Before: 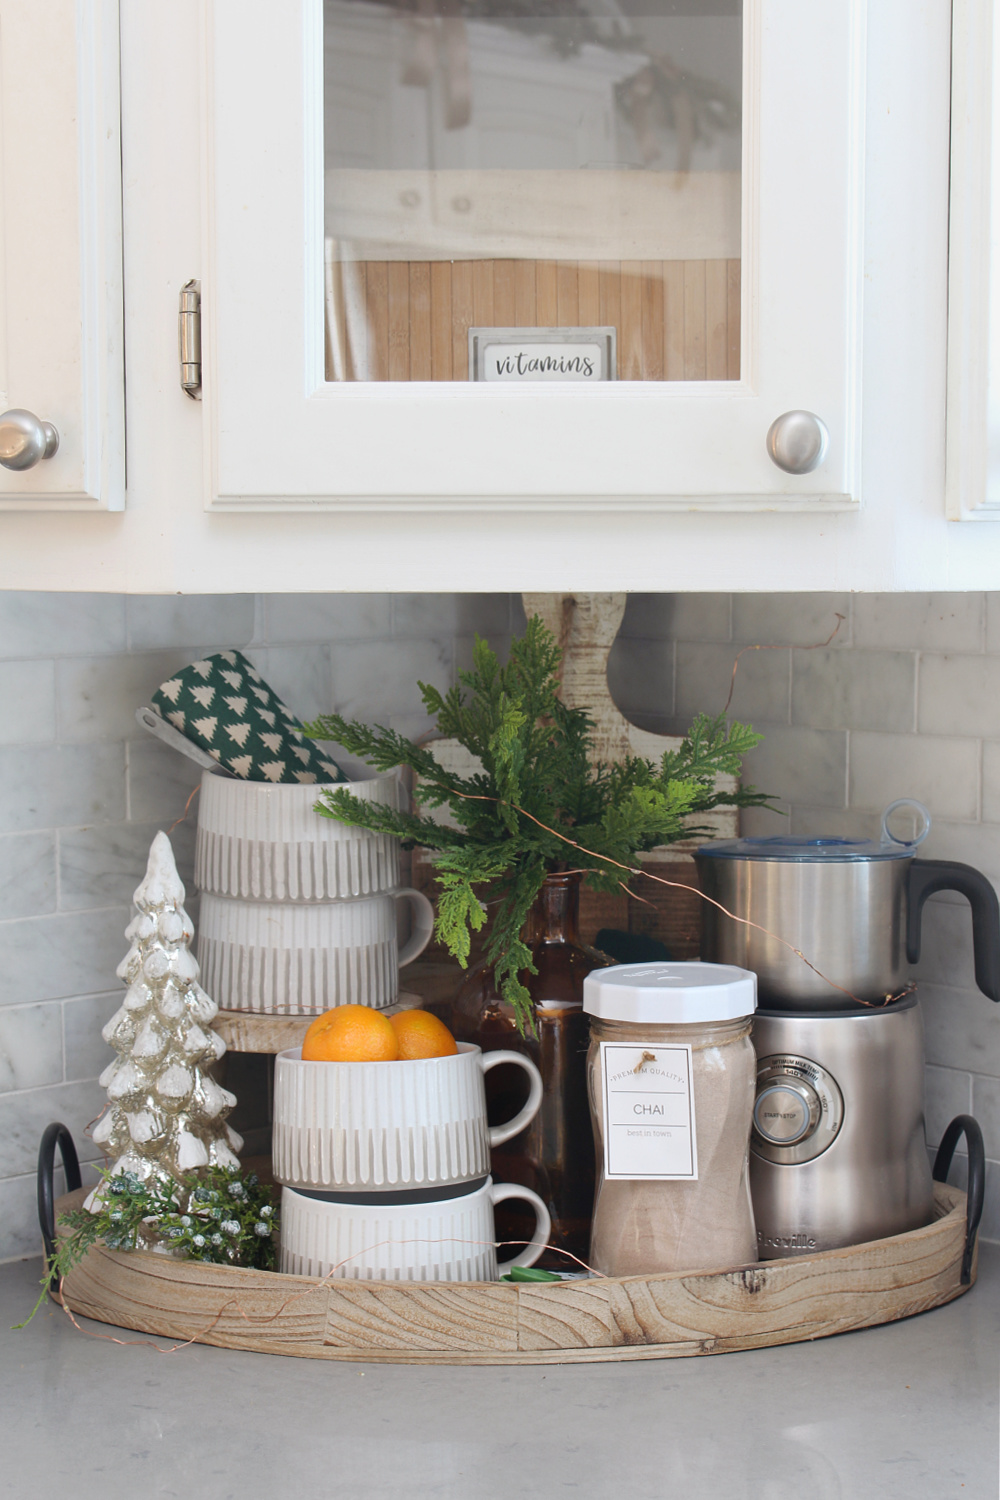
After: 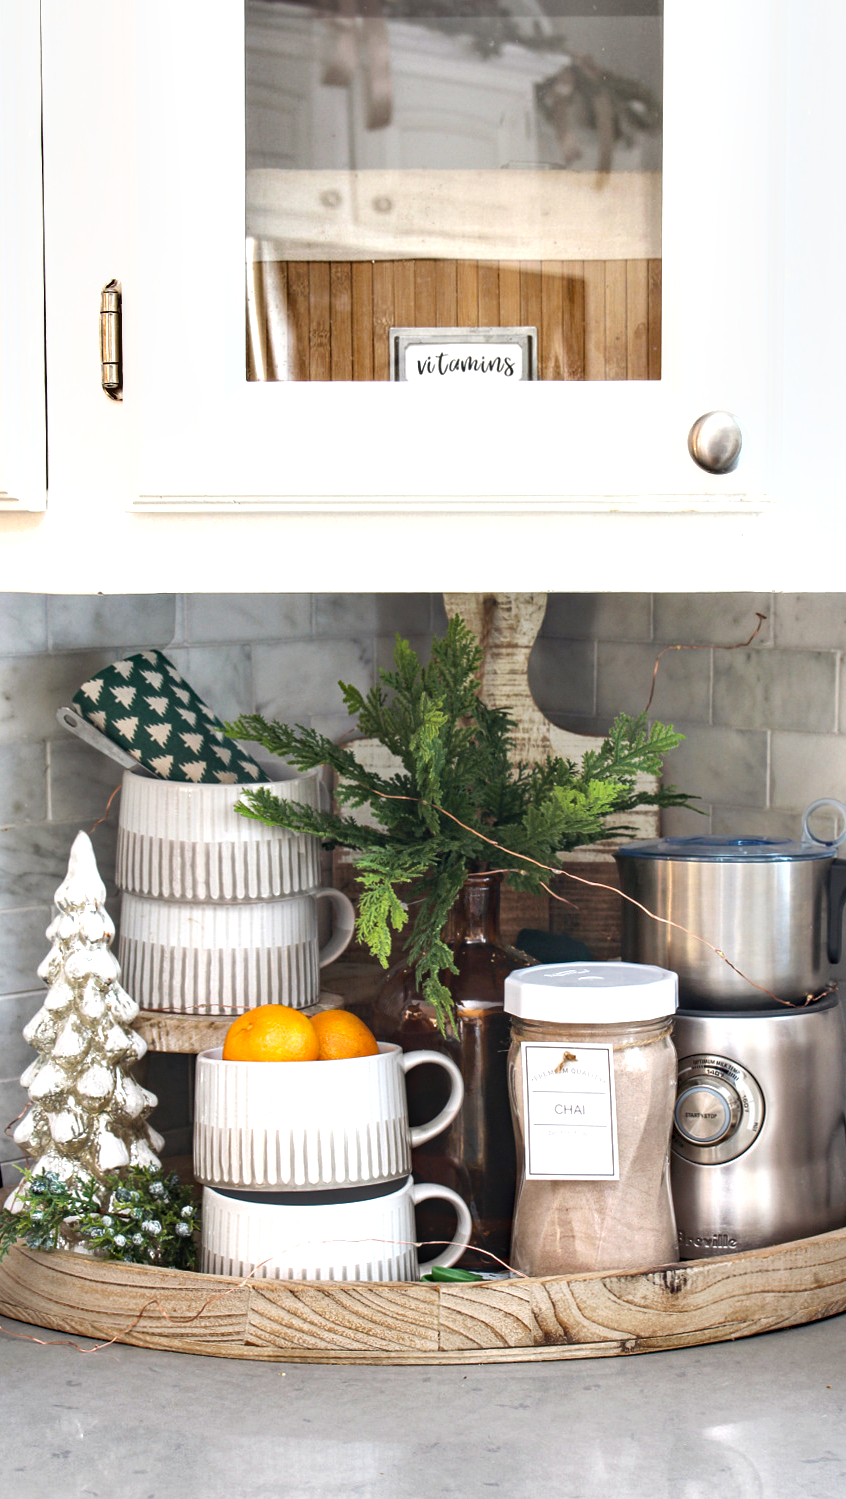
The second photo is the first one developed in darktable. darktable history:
crop: left 7.954%, right 7.377%
exposure: black level correction 0.001, compensate exposure bias true, compensate highlight preservation false
haze removal: compatibility mode true, adaptive false
shadows and highlights: shadows 59.75, soften with gaussian
tone equalizer: -8 EV -0.718 EV, -7 EV -0.738 EV, -6 EV -0.613 EV, -5 EV -0.374 EV, -3 EV 0.374 EV, -2 EV 0.6 EV, -1 EV 0.693 EV, +0 EV 0.762 EV
color balance rgb: perceptual saturation grading › global saturation 0.037%, perceptual brilliance grading › global brilliance 14.877%, perceptual brilliance grading › shadows -35.673%, contrast -20.269%
local contrast: on, module defaults
